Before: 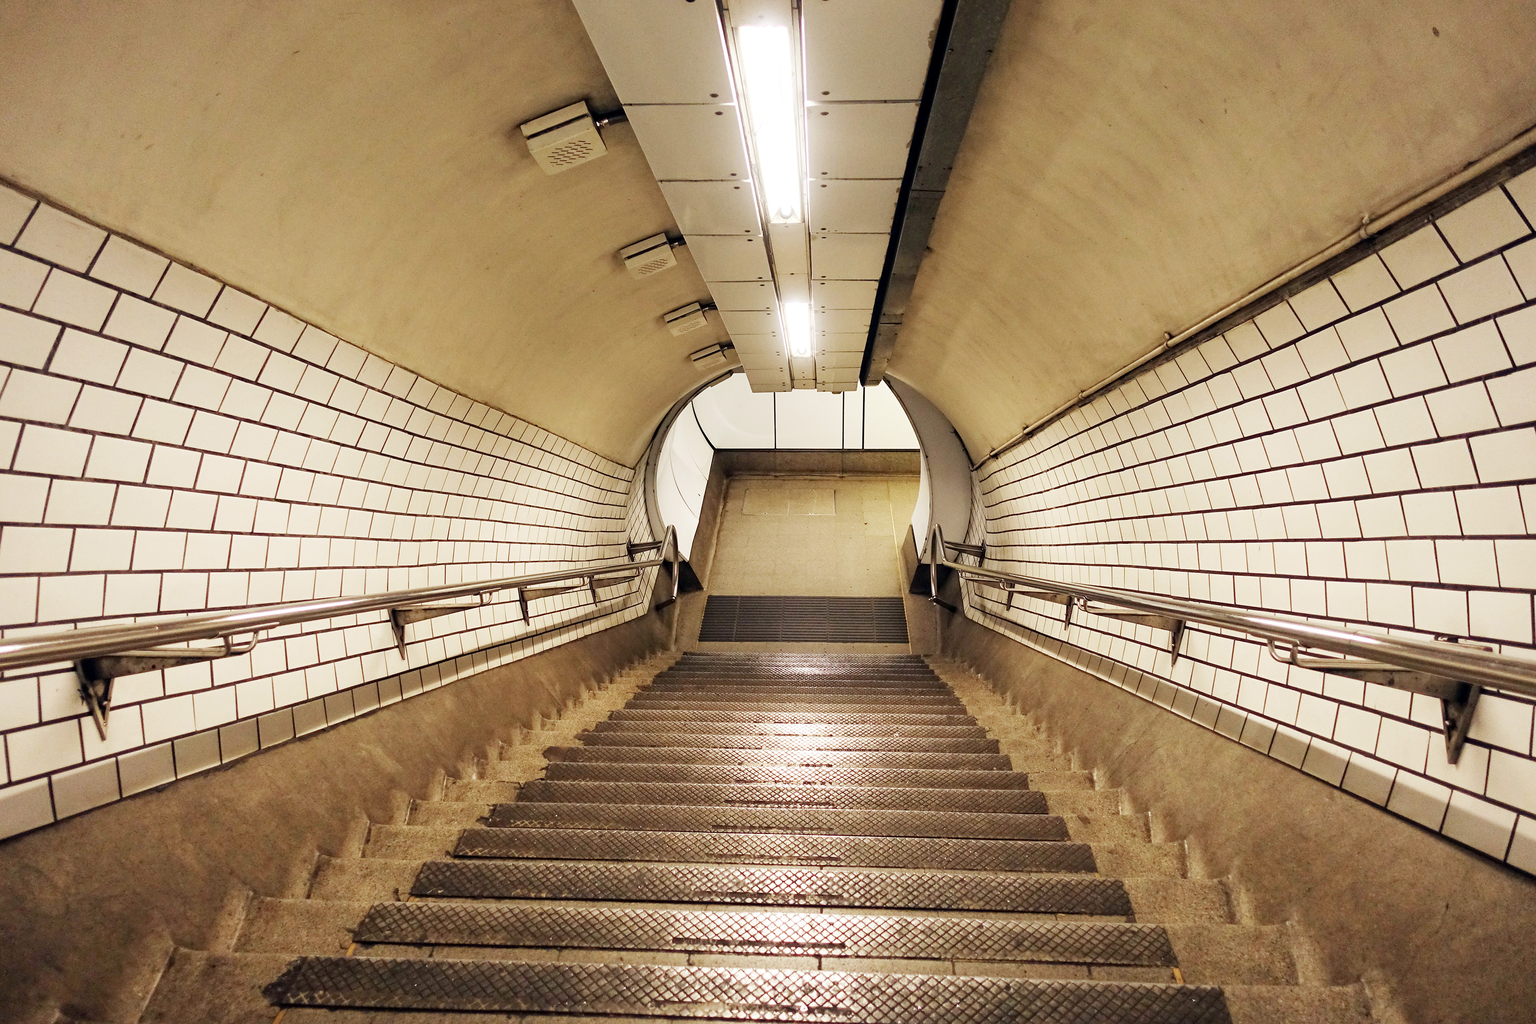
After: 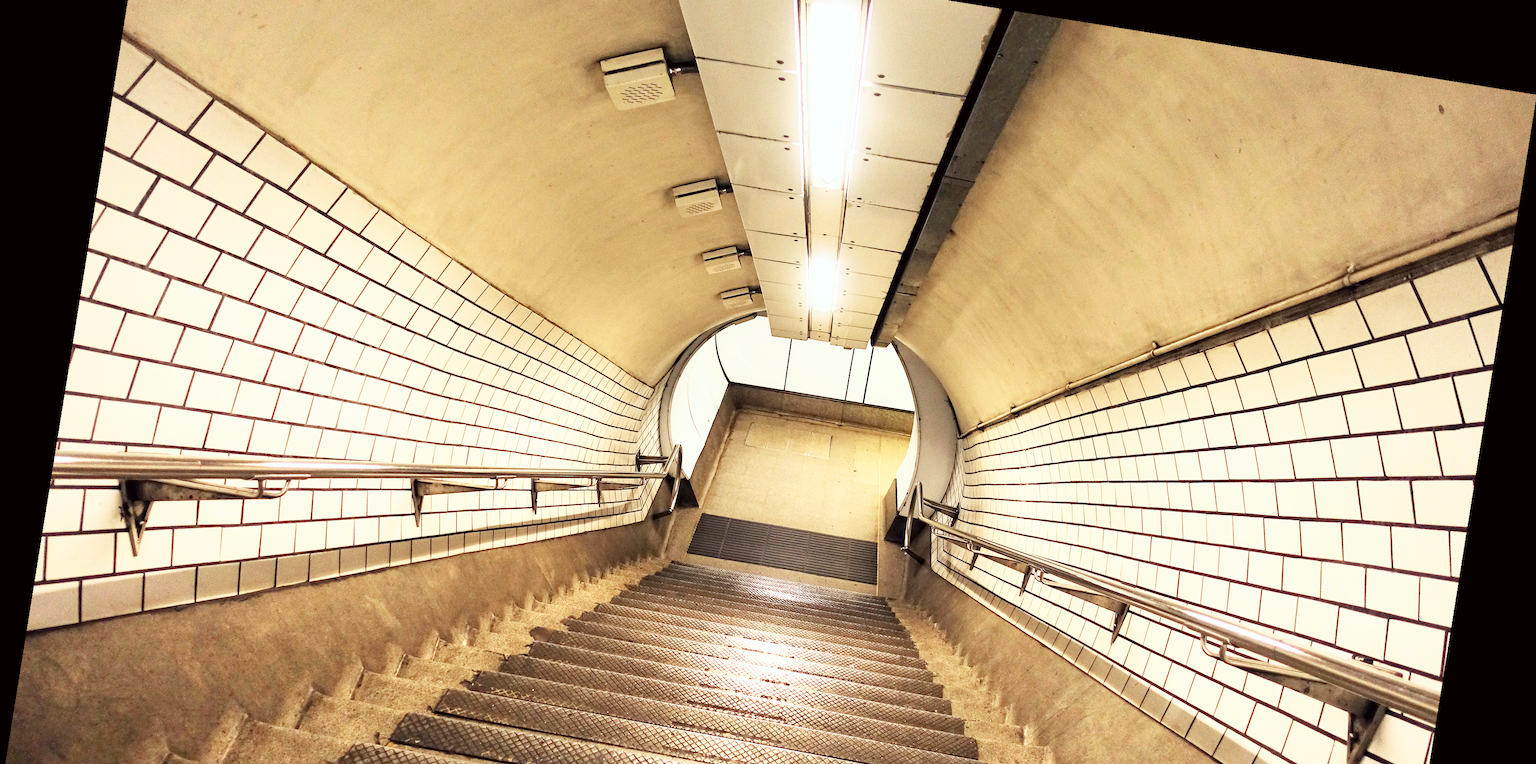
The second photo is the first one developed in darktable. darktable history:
base curve: curves: ch0 [(0, 0) (0.557, 0.834) (1, 1)]
exposure: exposure 0.127 EV, compensate highlight preservation false
tone equalizer: -8 EV -0.55 EV
rotate and perspective: rotation 9.12°, automatic cropping off
crop: top 11.166%, bottom 22.168%
color correction: highlights a* -2.73, highlights b* -2.09, shadows a* 2.41, shadows b* 2.73
